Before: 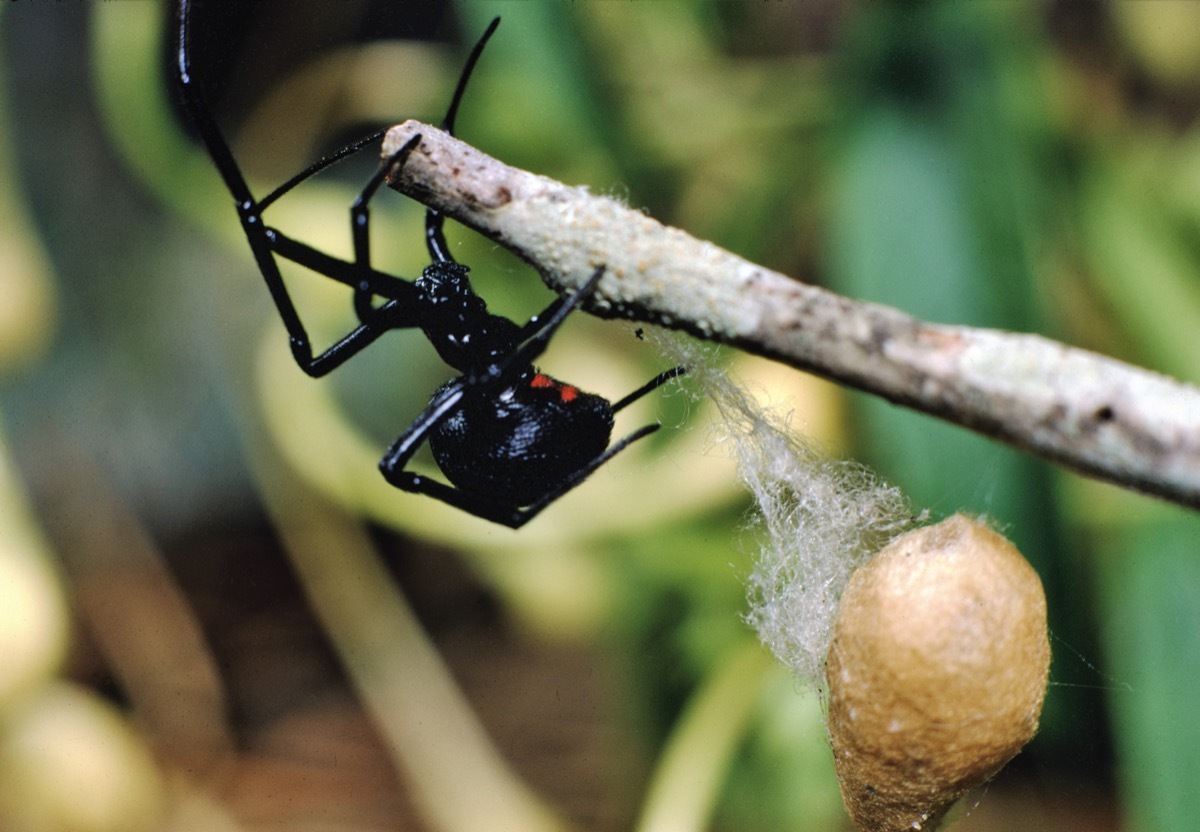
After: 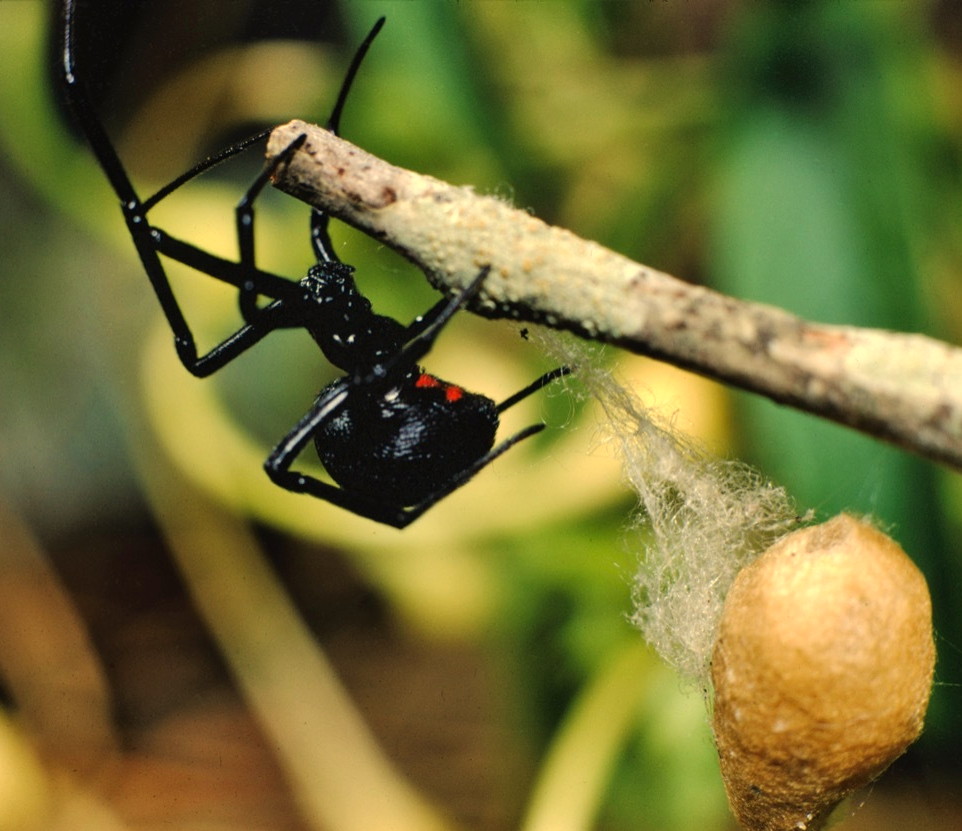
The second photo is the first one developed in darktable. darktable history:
contrast brightness saturation: contrast 0.04, saturation 0.16
white balance: red 1.08, blue 0.791
crop and rotate: left 9.597%, right 10.195%
